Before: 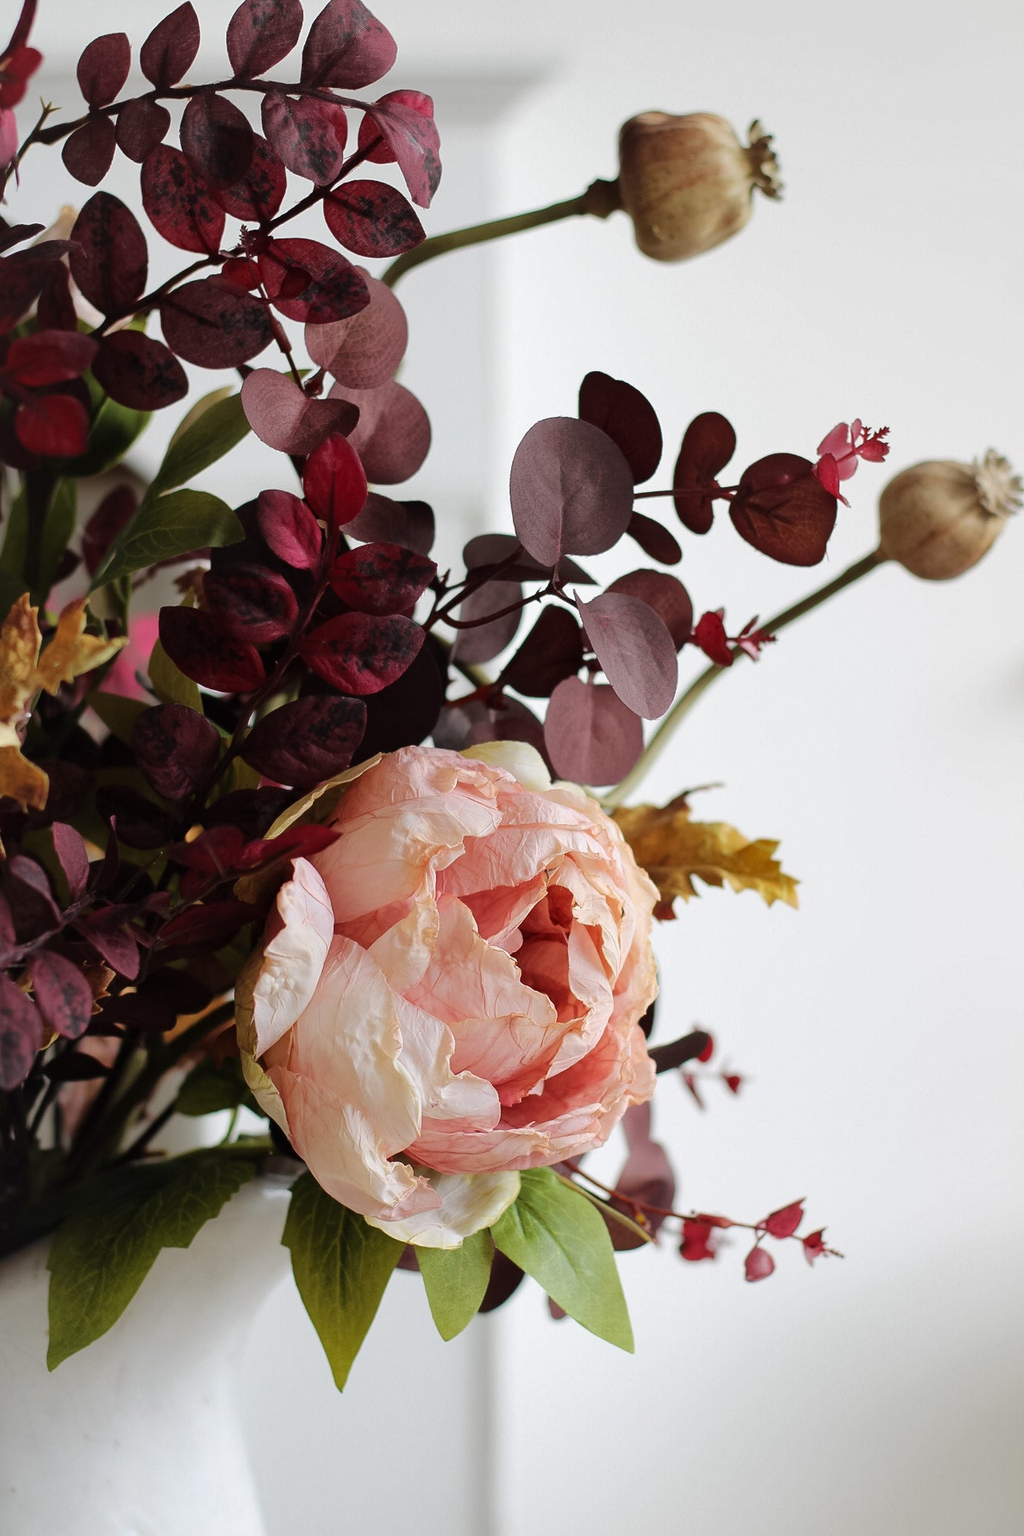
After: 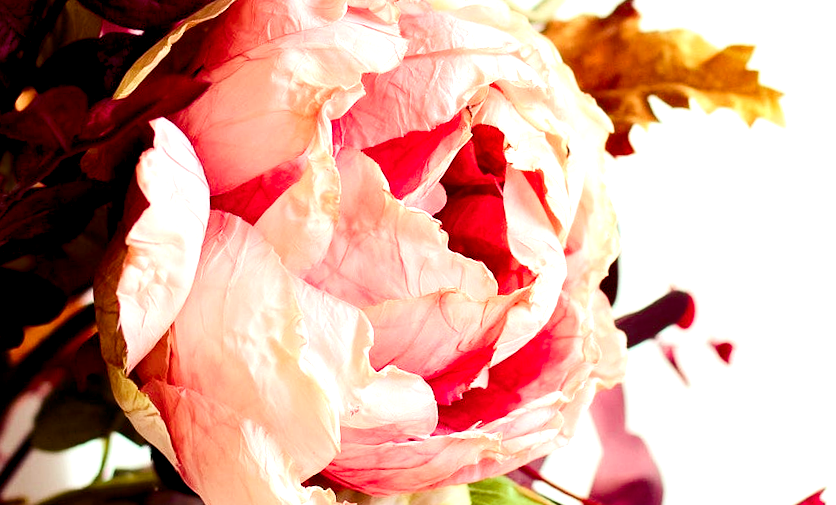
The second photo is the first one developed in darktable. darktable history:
color balance rgb: shadows lift › luminance -21.66%, shadows lift › chroma 6.57%, shadows lift › hue 270°, power › chroma 0.68%, power › hue 60°, highlights gain › luminance 6.08%, highlights gain › chroma 1.33%, highlights gain › hue 90°, global offset › luminance -0.87%, perceptual saturation grading › global saturation 26.86%, perceptual saturation grading › highlights -28.39%, perceptual saturation grading › mid-tones 15.22%, perceptual saturation grading › shadows 33.98%, perceptual brilliance grading › highlights 10%, perceptual brilliance grading › mid-tones 5%
exposure: black level correction -0.002, exposure 0.54 EV, compensate highlight preservation false
contrast brightness saturation: contrast 0.16, saturation 0.32
rgb levels: mode RGB, independent channels, levels [[0, 0.474, 1], [0, 0.5, 1], [0, 0.5, 1]]
color contrast: blue-yellow contrast 0.7
crop: left 18.091%, top 51.13%, right 17.525%, bottom 16.85%
tone equalizer: on, module defaults
rotate and perspective: rotation -5°, crop left 0.05, crop right 0.952, crop top 0.11, crop bottom 0.89
